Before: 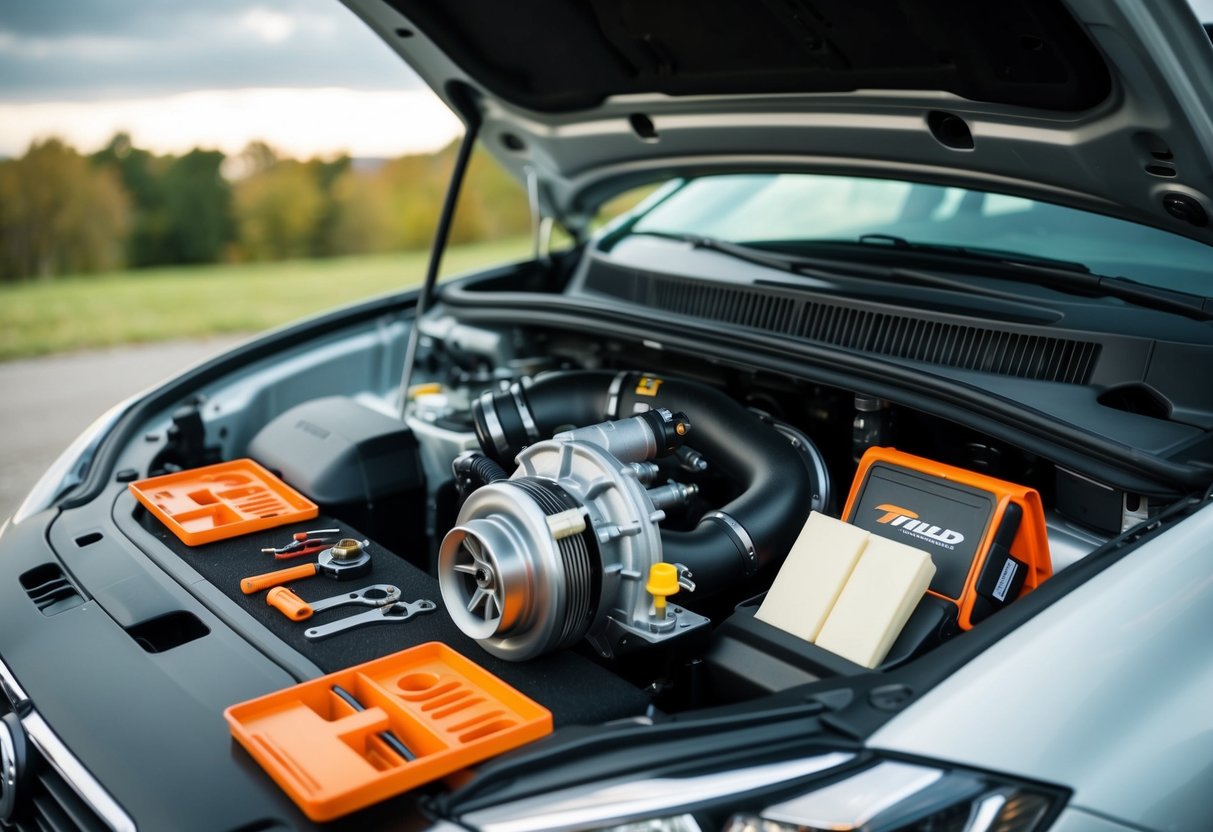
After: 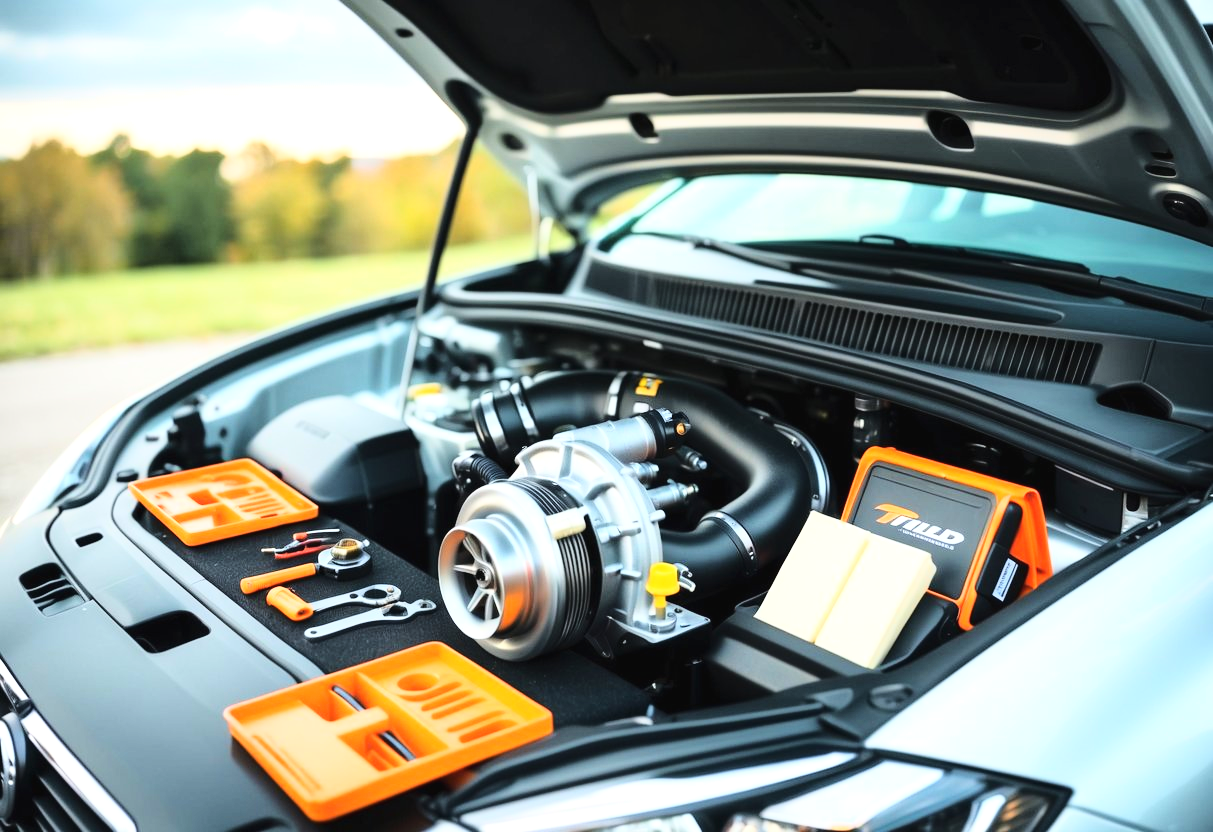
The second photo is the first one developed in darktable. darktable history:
exposure: black level correction -0.002, exposure 0.533 EV, compensate highlight preservation false
base curve: curves: ch0 [(0, 0) (0.028, 0.03) (0.121, 0.232) (0.46, 0.748) (0.859, 0.968) (1, 1)]
